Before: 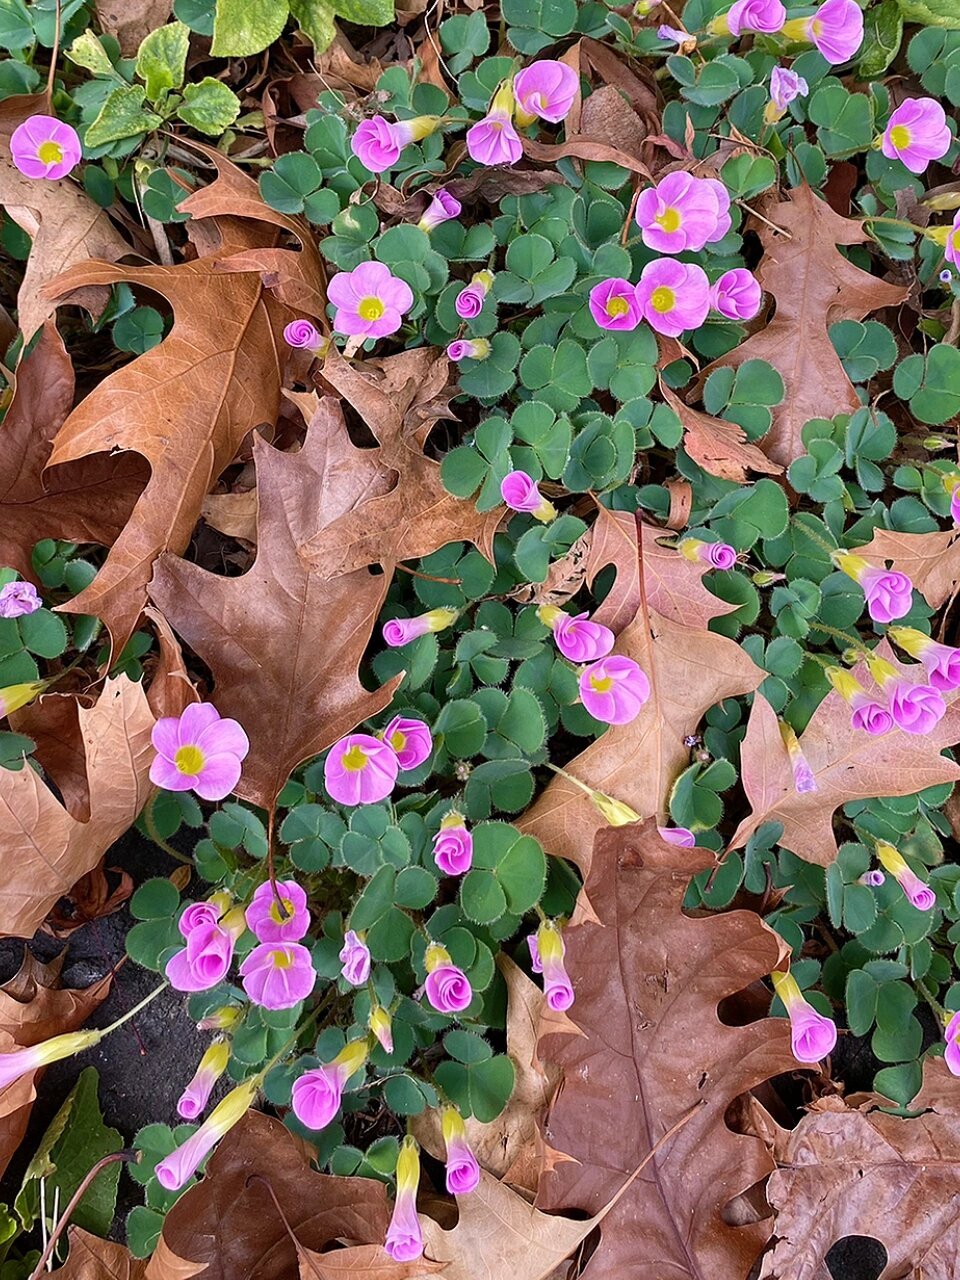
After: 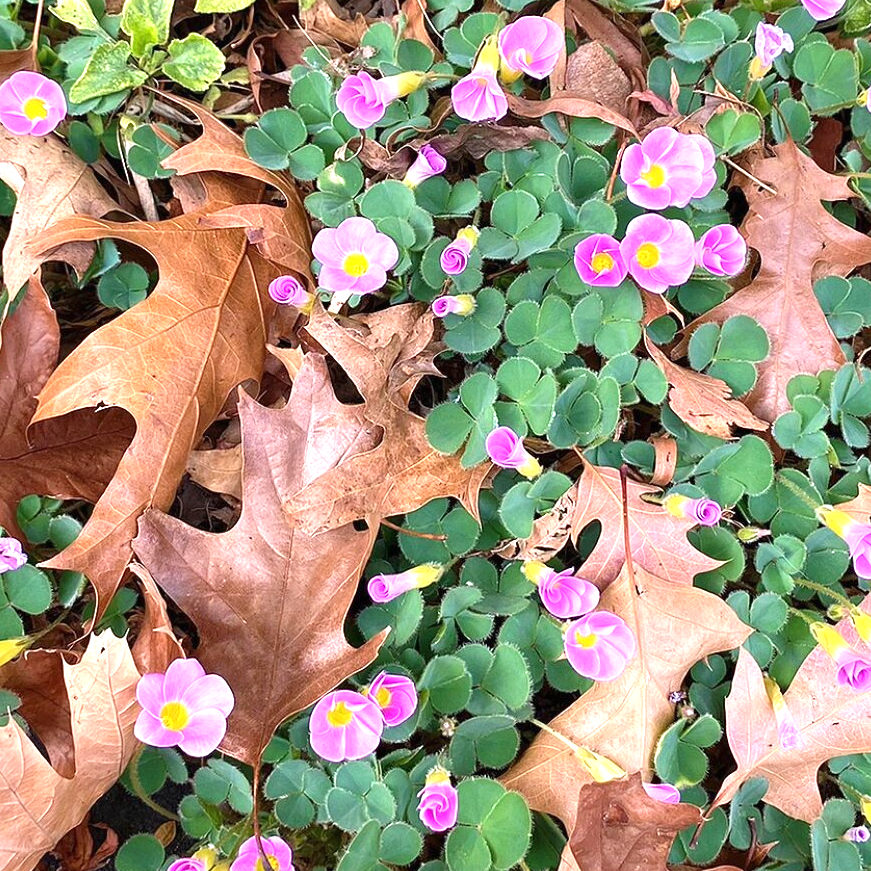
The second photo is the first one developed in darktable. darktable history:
exposure: black level correction 0, exposure 0.951 EV, compensate highlight preservation false
crop: left 1.575%, top 3.46%, right 7.67%, bottom 28.432%
